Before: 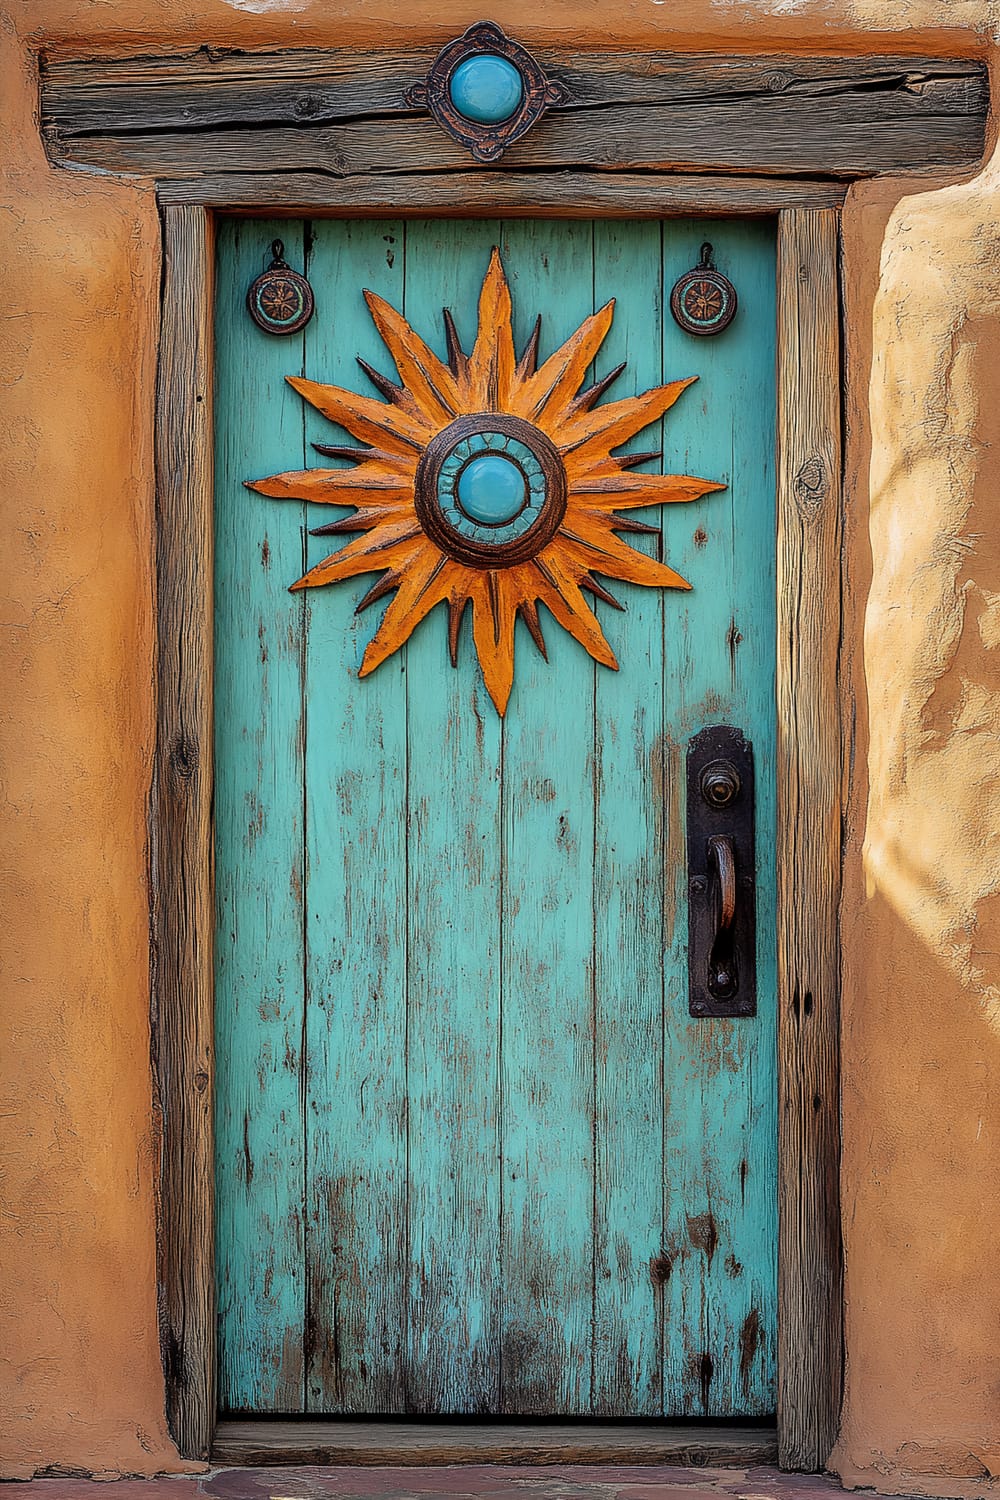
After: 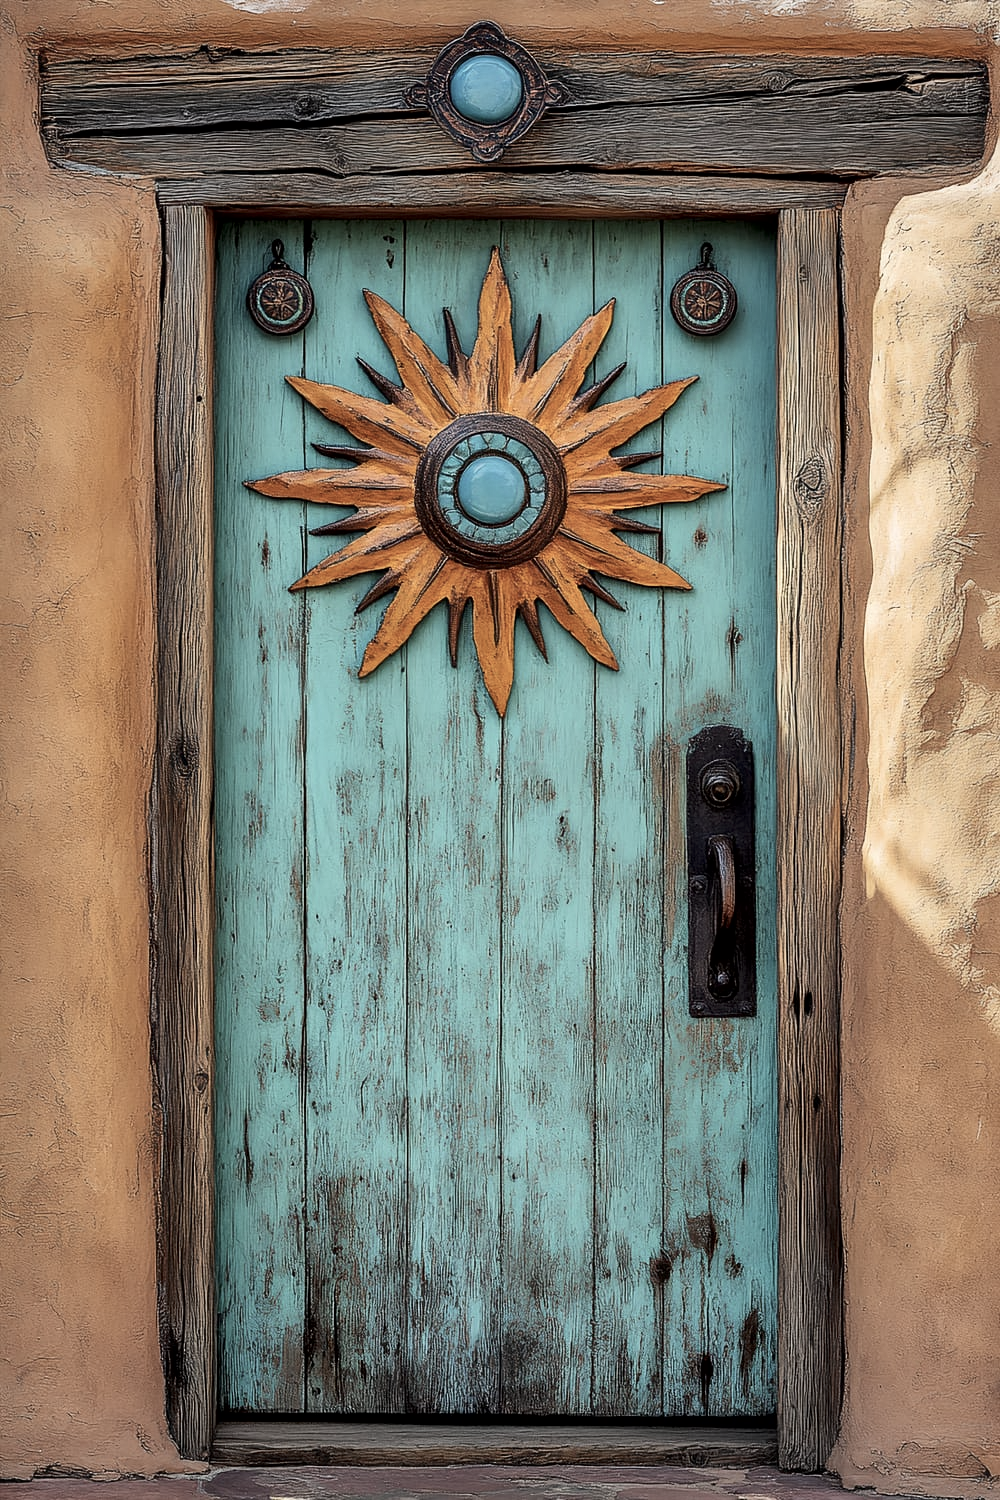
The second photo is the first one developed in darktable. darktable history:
local contrast: mode bilateral grid, contrast 26, coarseness 49, detail 123%, midtone range 0.2
contrast brightness saturation: contrast 0.098, saturation -0.353
